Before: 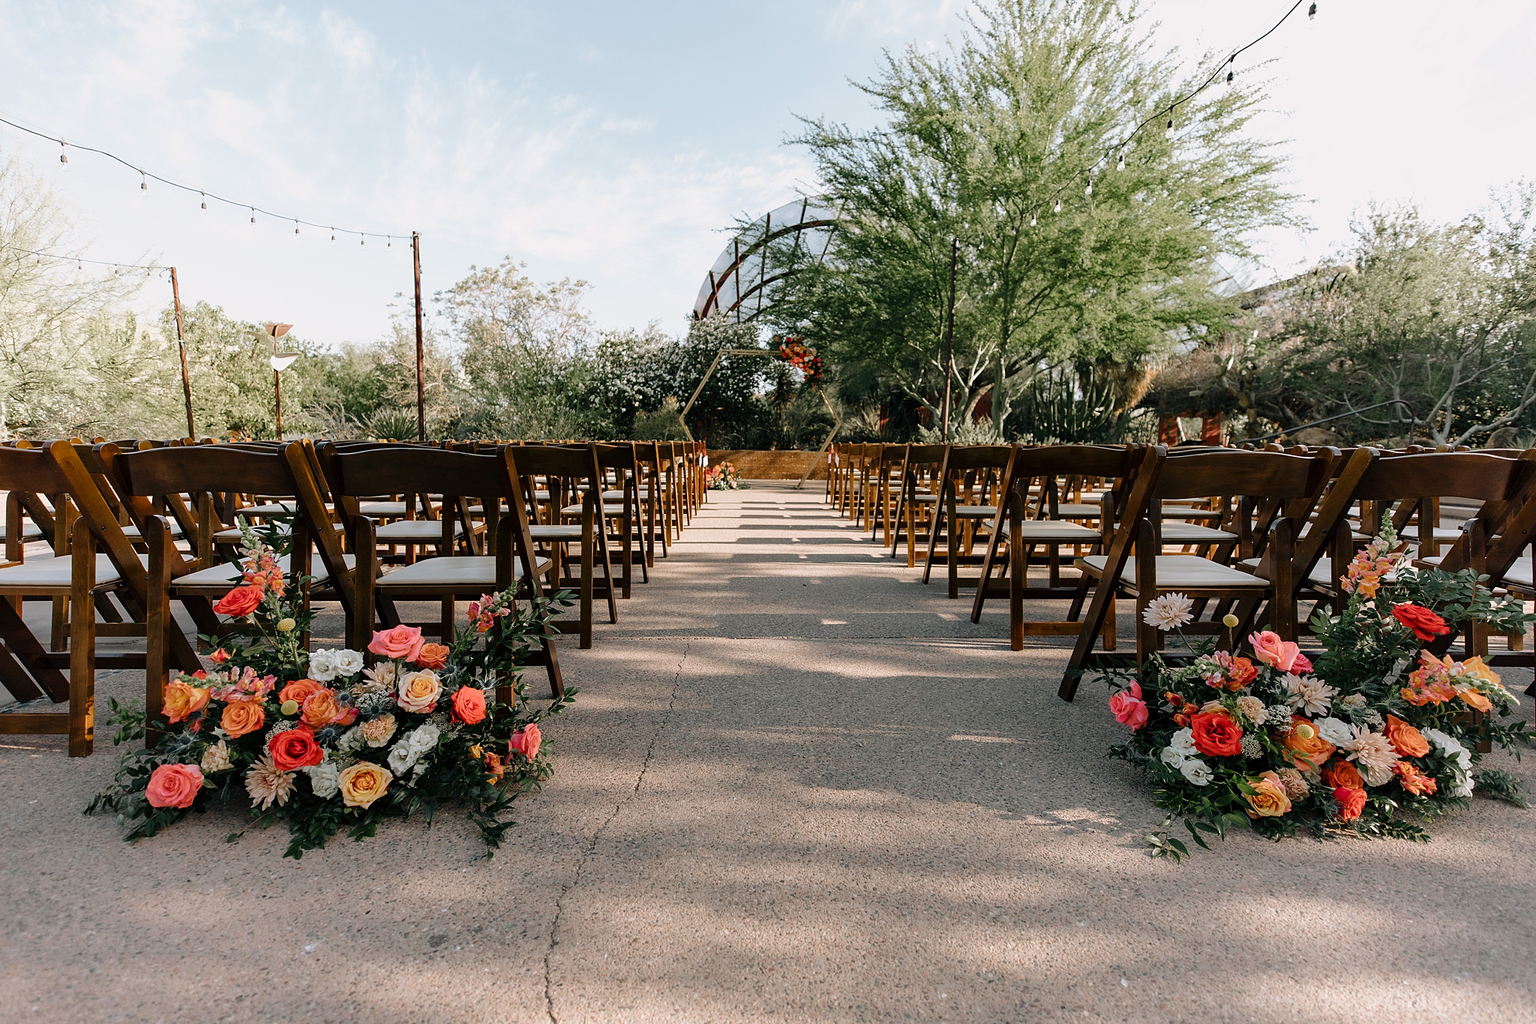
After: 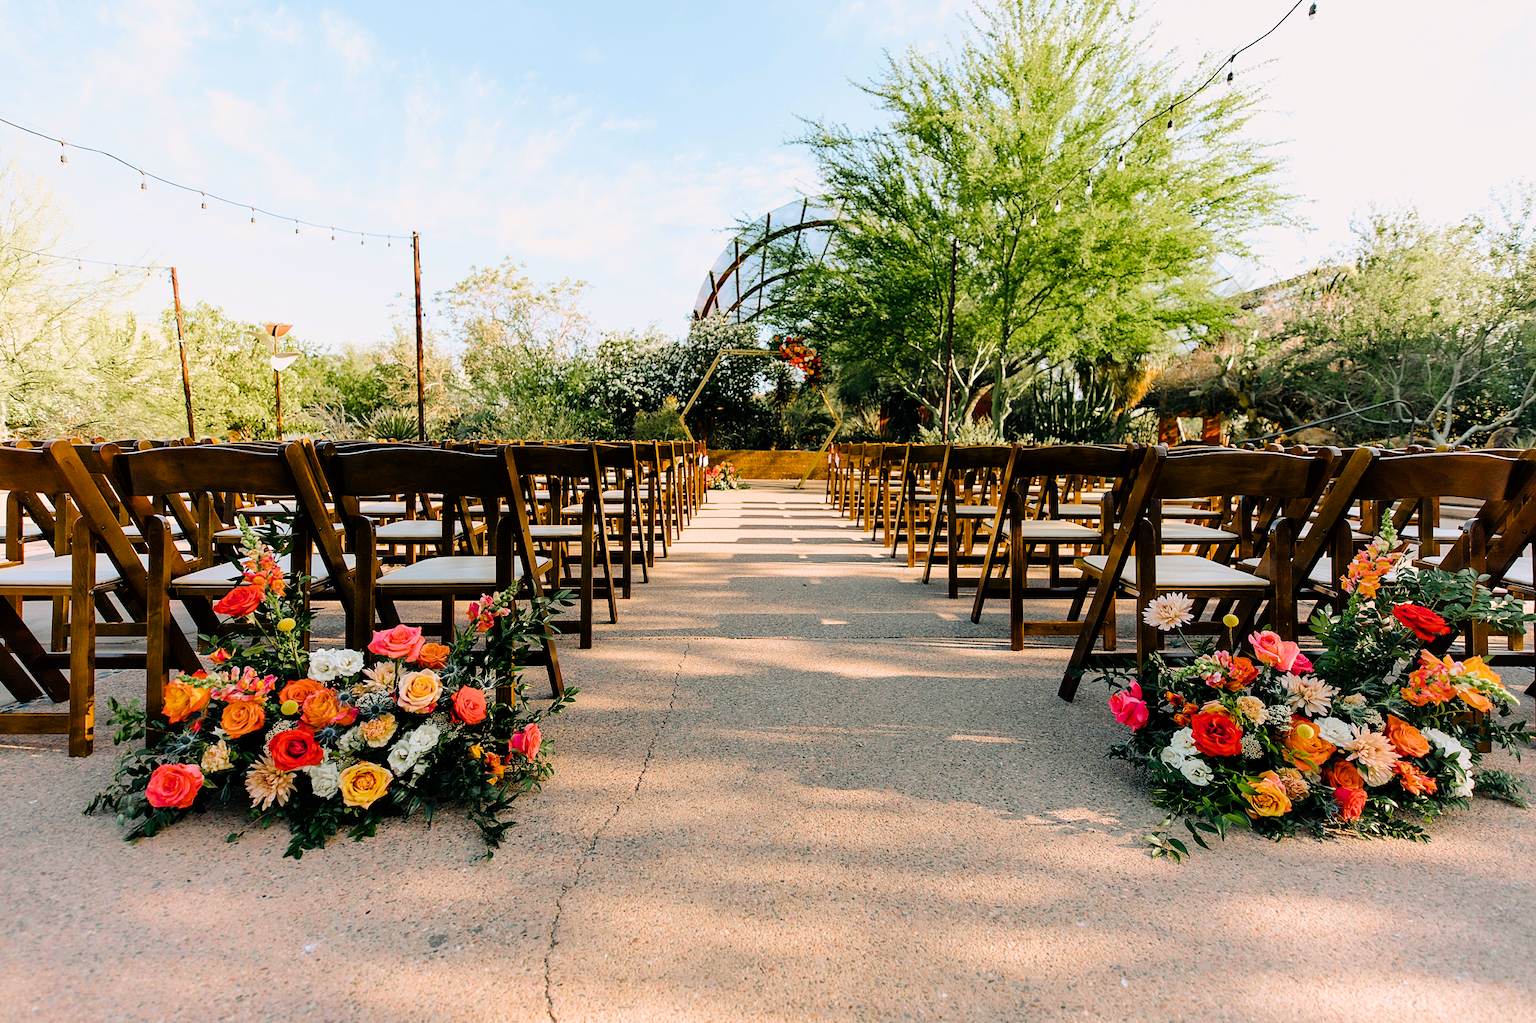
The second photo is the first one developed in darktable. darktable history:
filmic rgb: black relative exposure -7.65 EV, white relative exposure 4.56 EV, hardness 3.61, color science v6 (2022)
color balance rgb: linear chroma grading › global chroma 10%, perceptual saturation grading › global saturation 40%, perceptual brilliance grading › global brilliance 30%, global vibrance 20%
